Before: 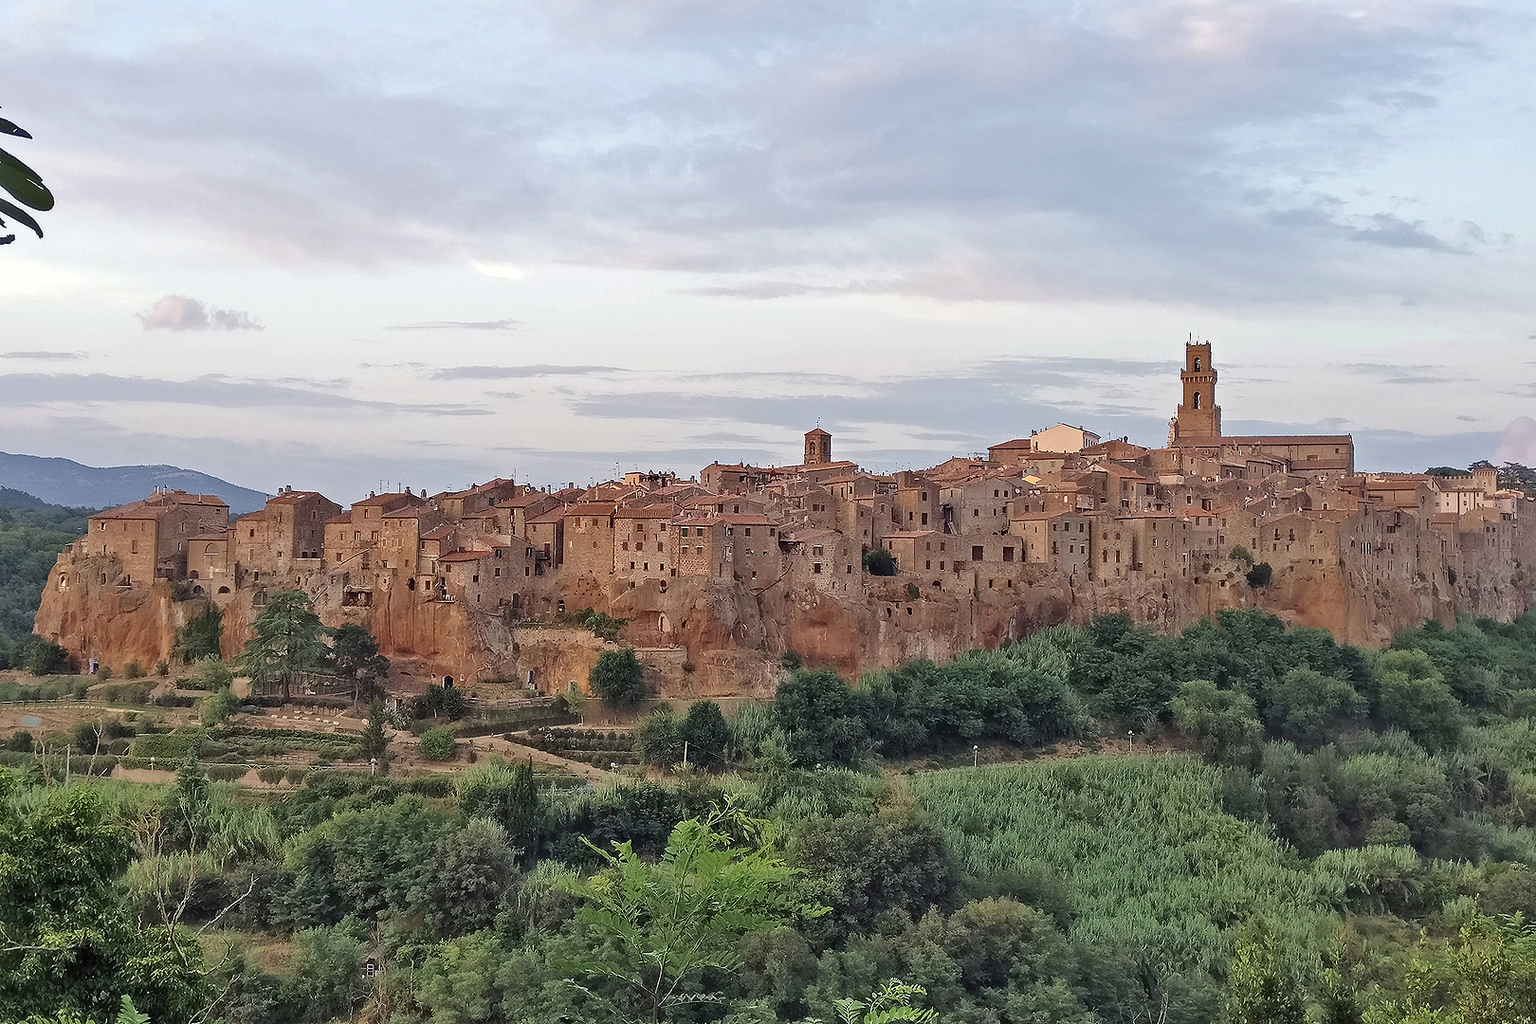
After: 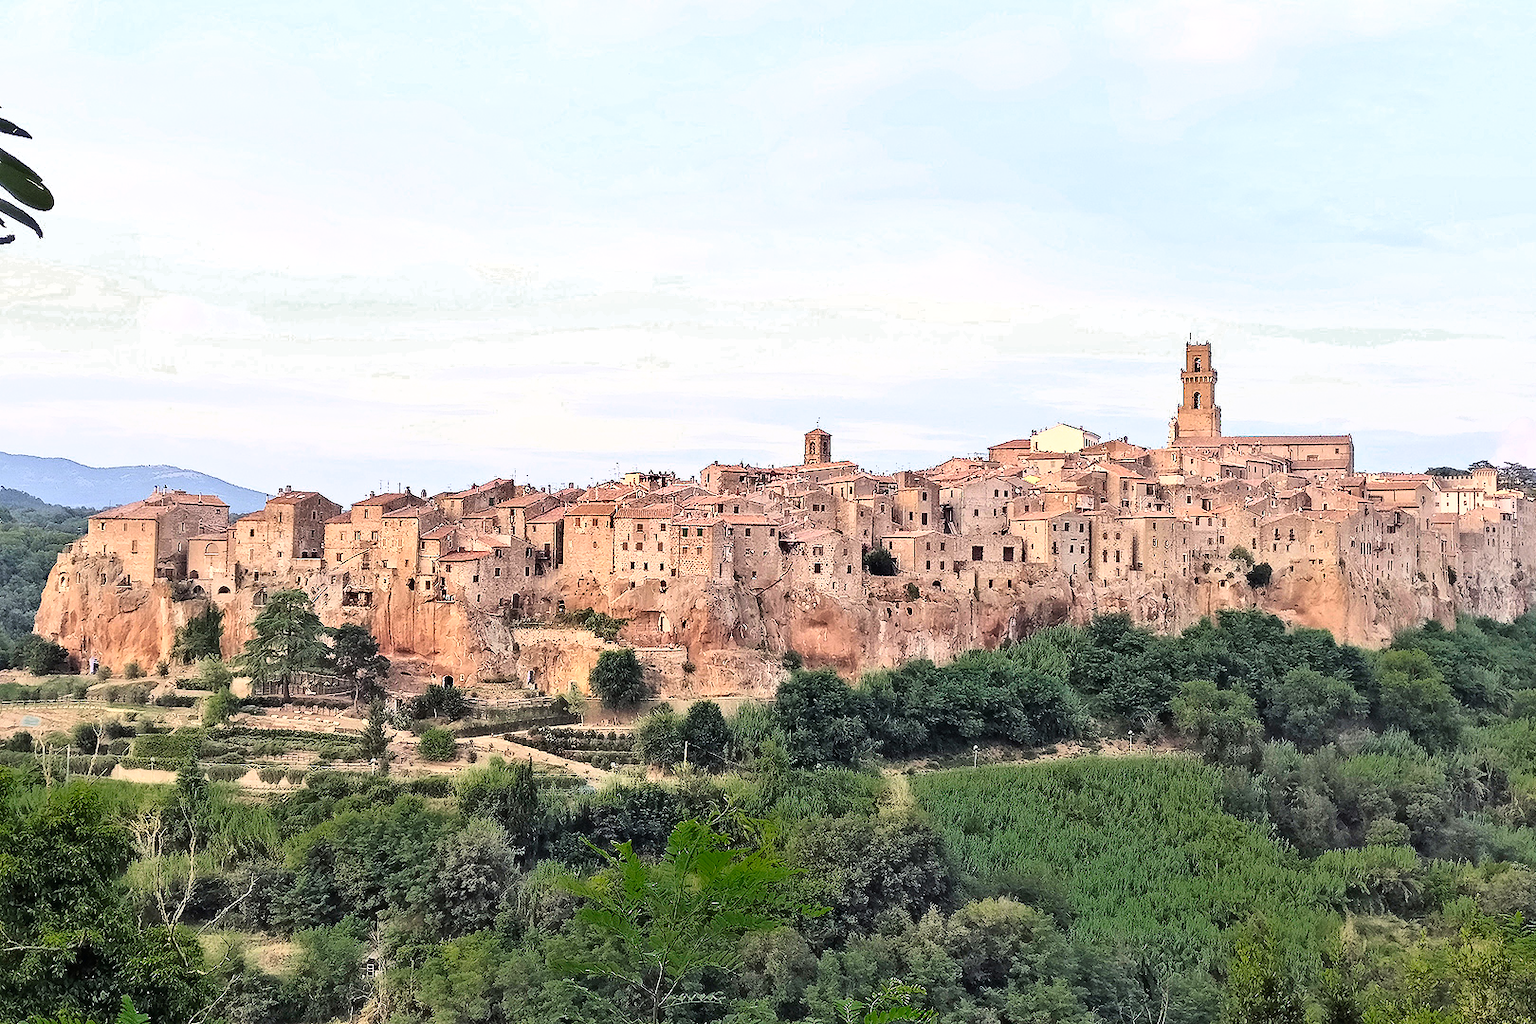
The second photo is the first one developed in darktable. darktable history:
base curve: curves: ch0 [(0, 0) (0.007, 0.004) (0.027, 0.03) (0.046, 0.07) (0.207, 0.54) (0.442, 0.872) (0.673, 0.972) (1, 1)]
color zones: curves: ch0 [(0.25, 0.5) (0.347, 0.092) (0.75, 0.5)]; ch1 [(0.25, 0.5) (0.33, 0.51) (0.75, 0.5)]
